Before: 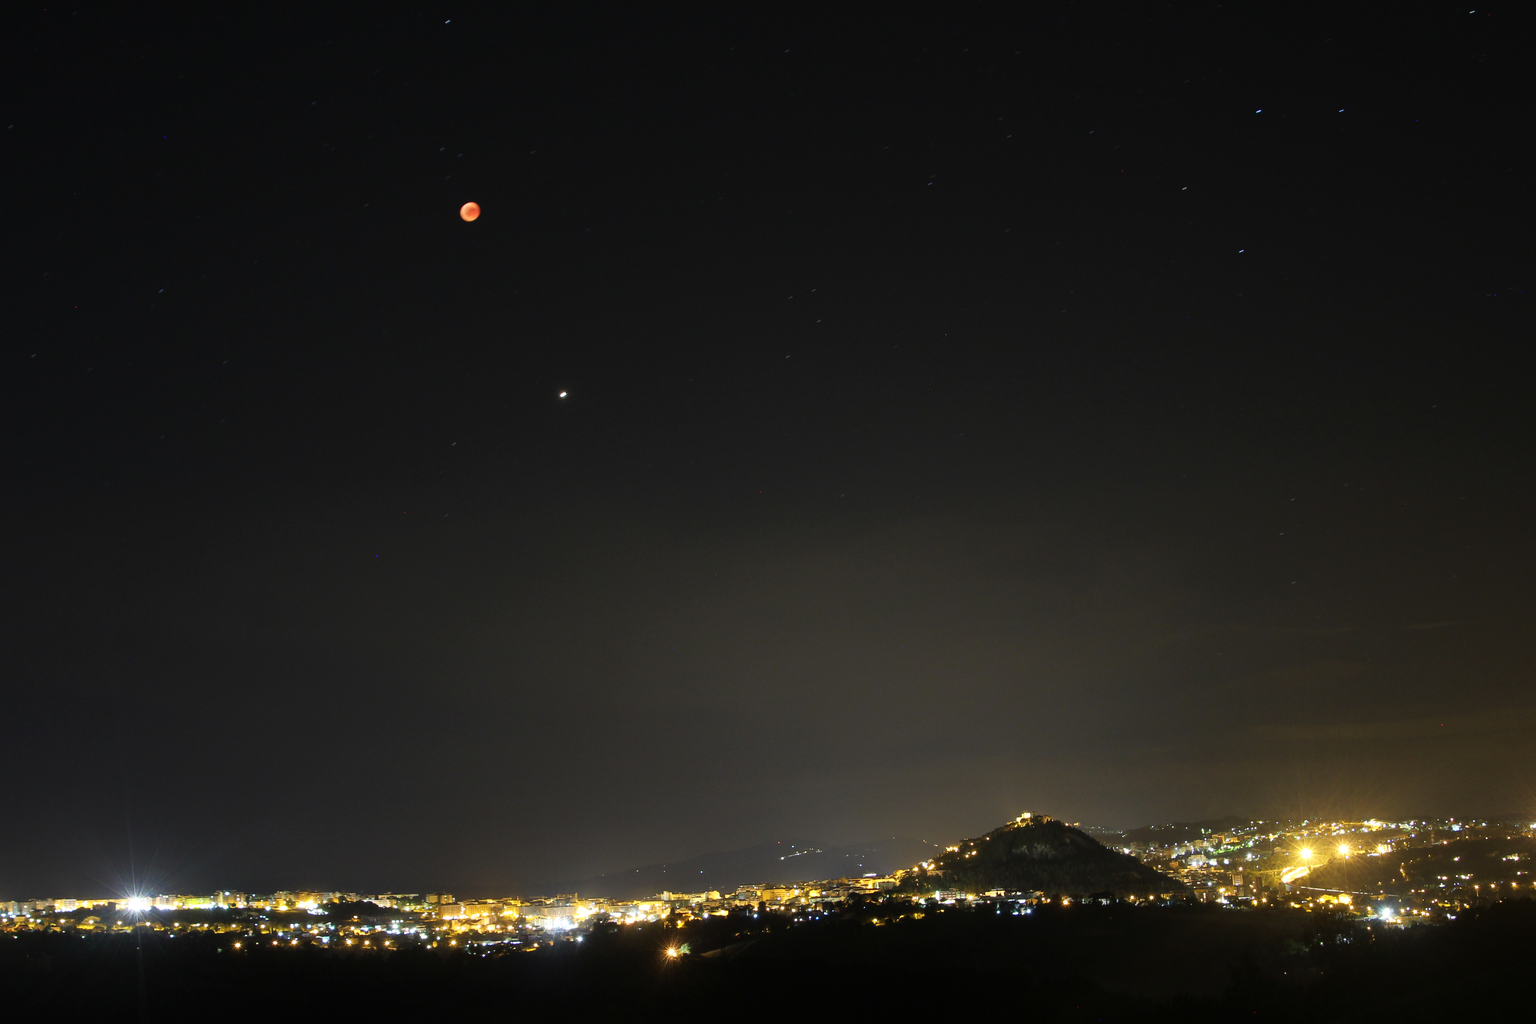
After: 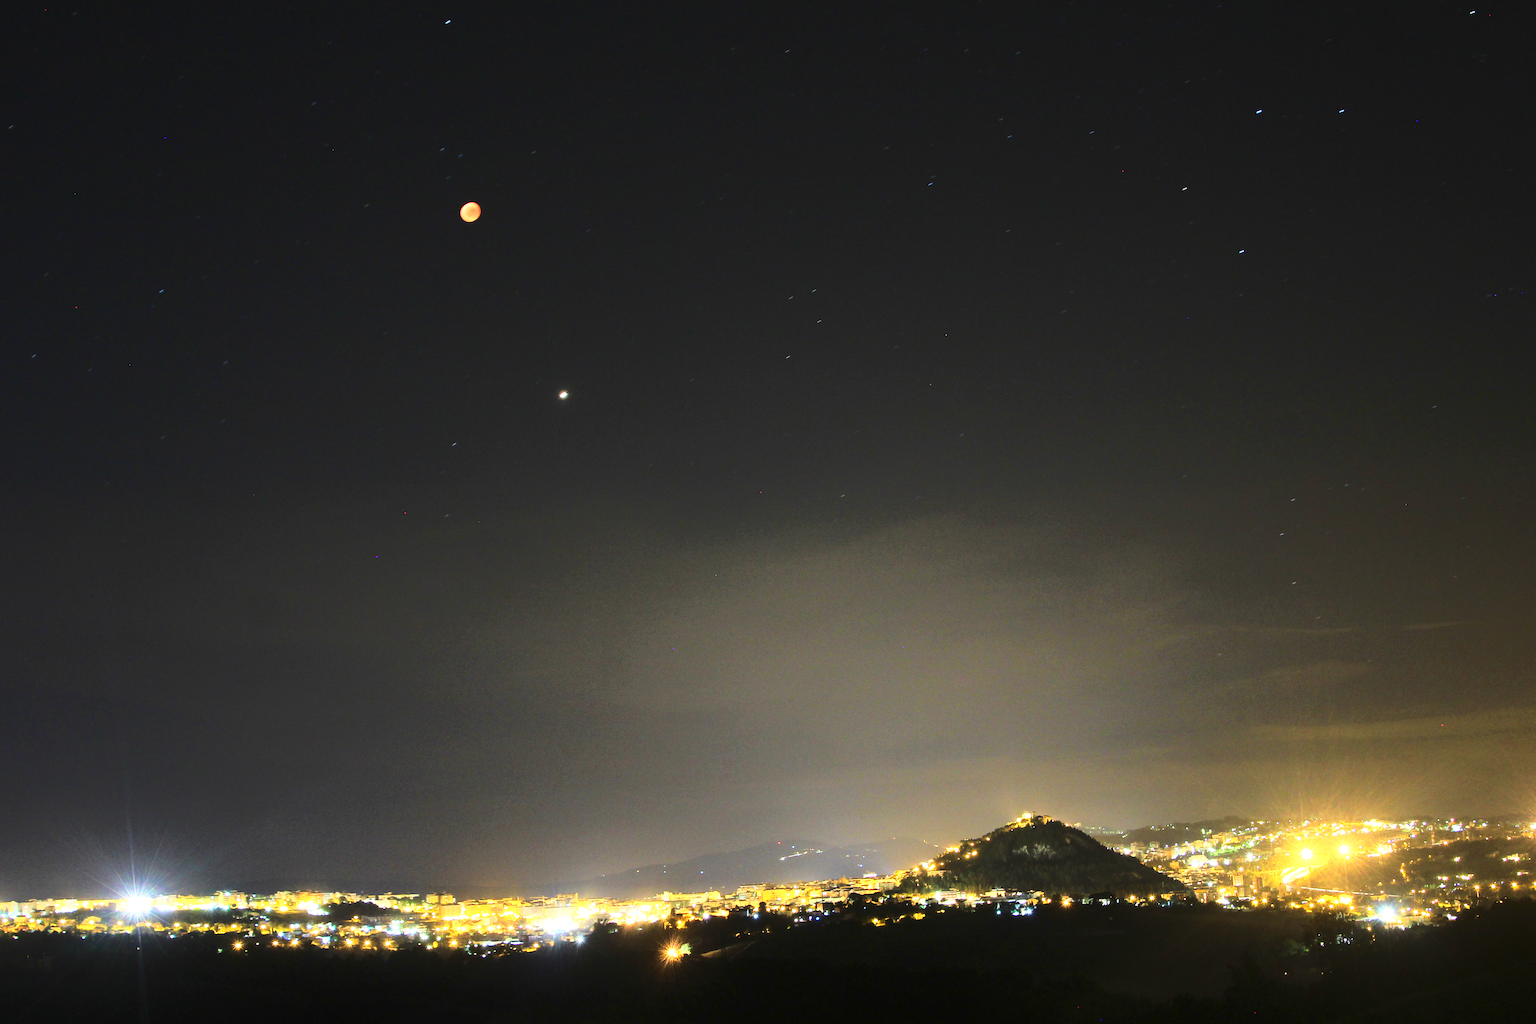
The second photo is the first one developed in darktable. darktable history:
tone curve: curves: ch0 [(0, 0) (0.003, 0.003) (0.011, 0.013) (0.025, 0.028) (0.044, 0.05) (0.069, 0.079) (0.1, 0.113) (0.136, 0.154) (0.177, 0.201) (0.224, 0.268) (0.277, 0.38) (0.335, 0.486) (0.399, 0.588) (0.468, 0.688) (0.543, 0.787) (0.623, 0.854) (0.709, 0.916) (0.801, 0.957) (0.898, 0.978) (1, 1)], color space Lab, linked channels, preserve colors none
exposure: black level correction 0, exposure 0.893 EV, compensate exposure bias true, compensate highlight preservation false
velvia: on, module defaults
